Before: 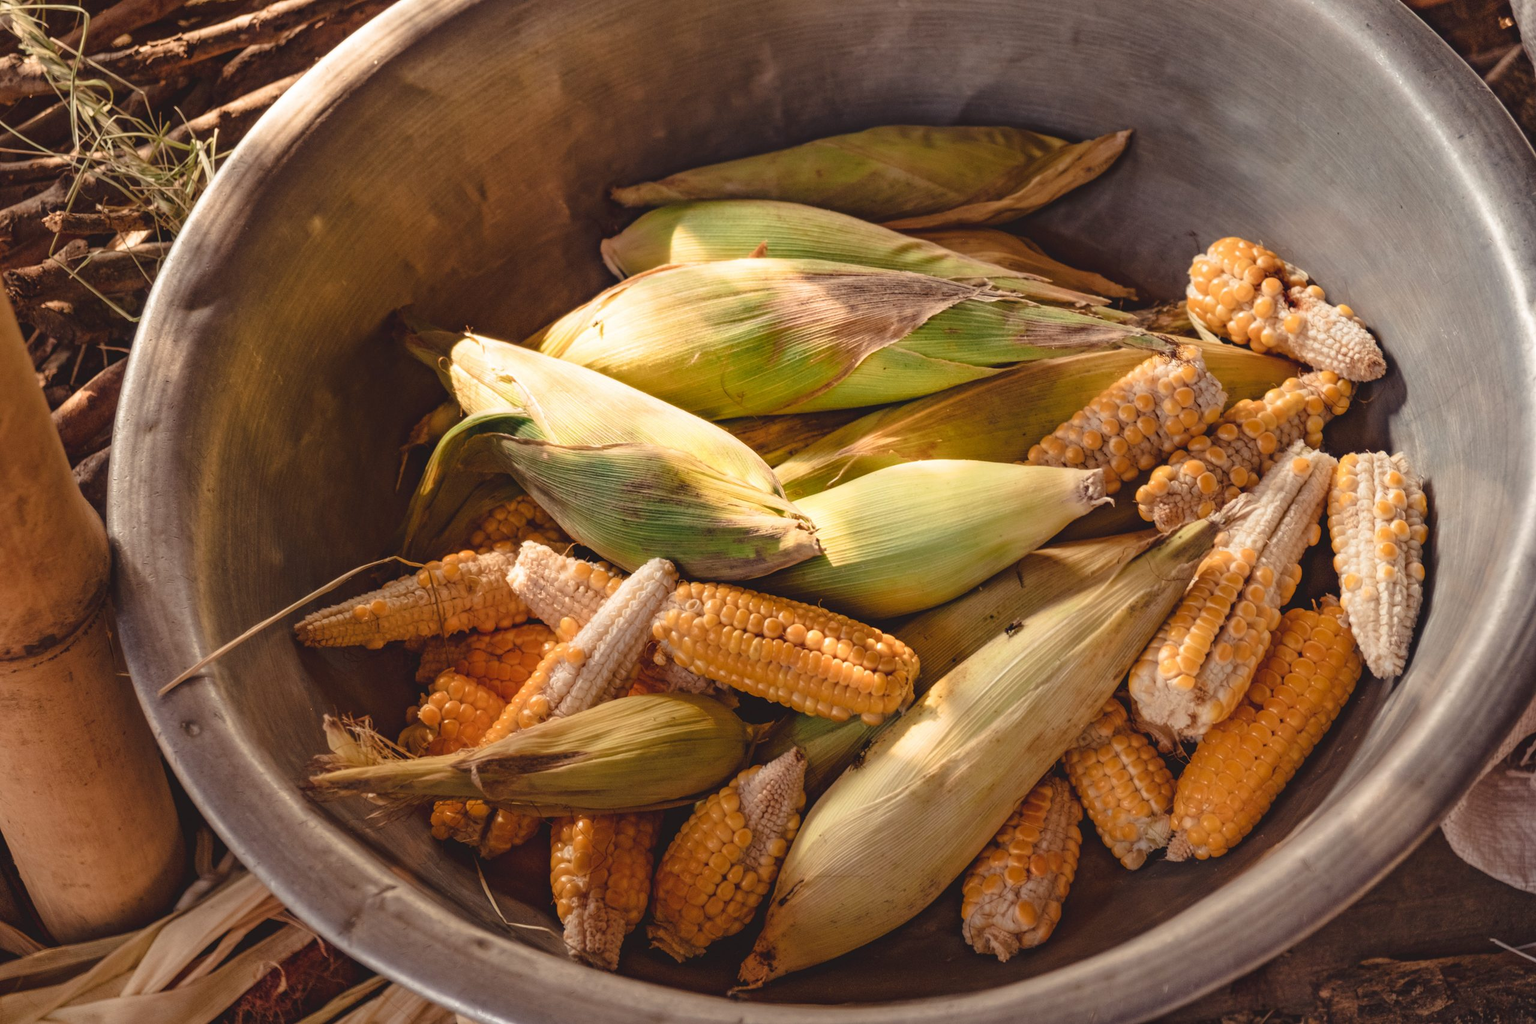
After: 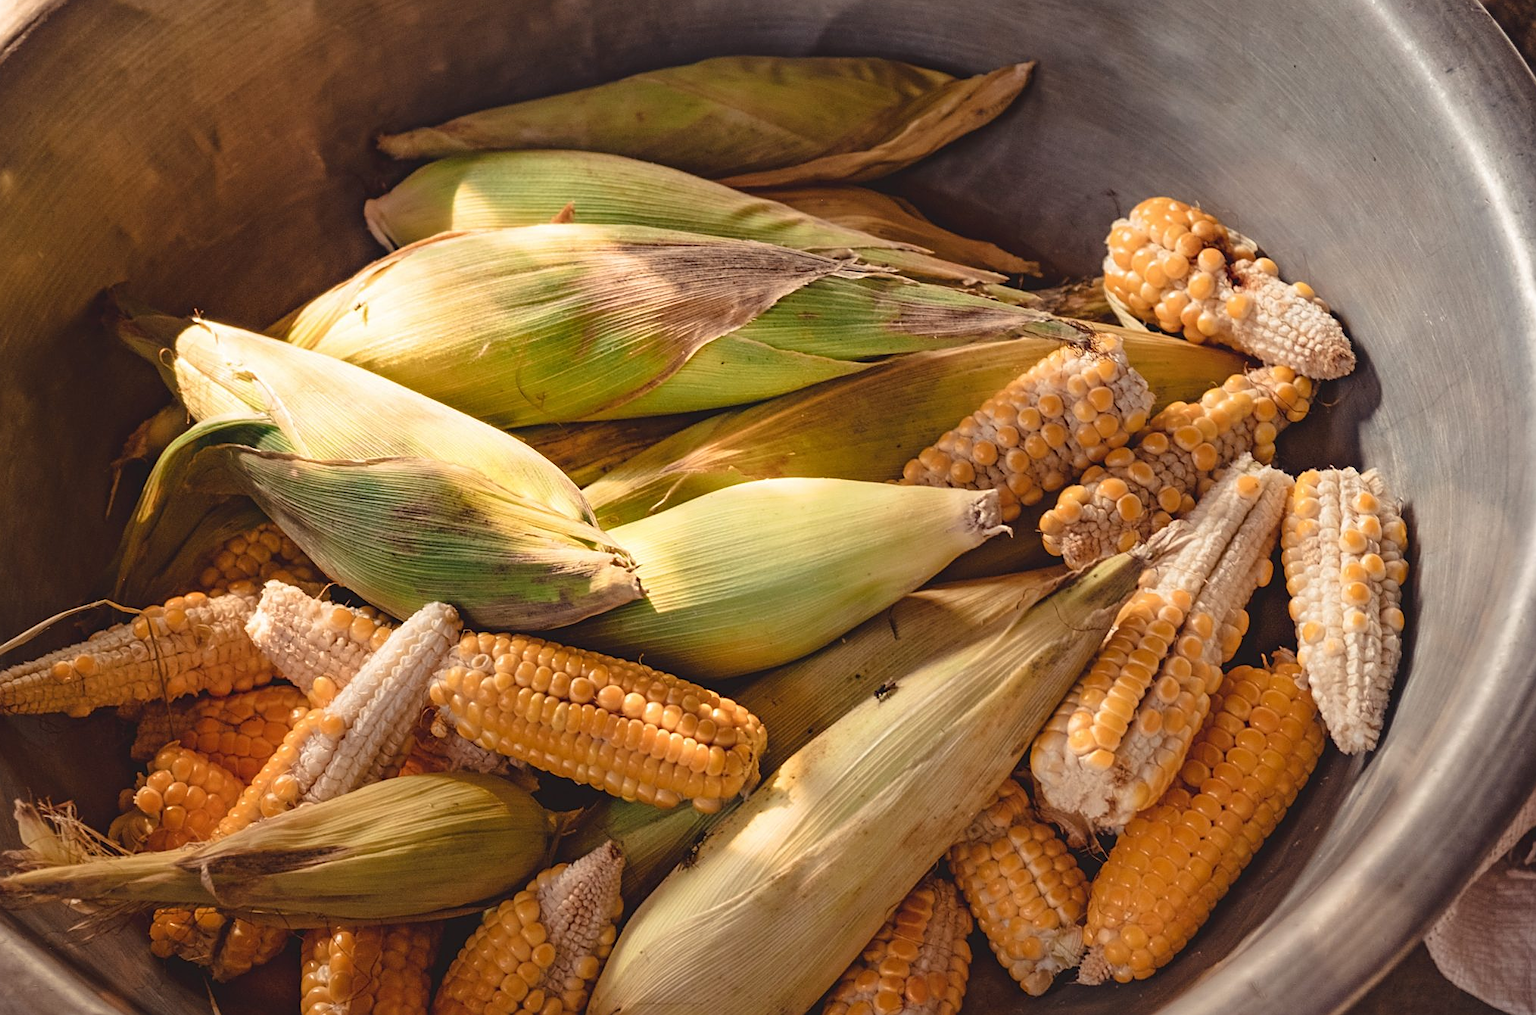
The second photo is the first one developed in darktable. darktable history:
crop and rotate: left 20.335%, top 7.941%, right 0.404%, bottom 13.473%
sharpen: on, module defaults
